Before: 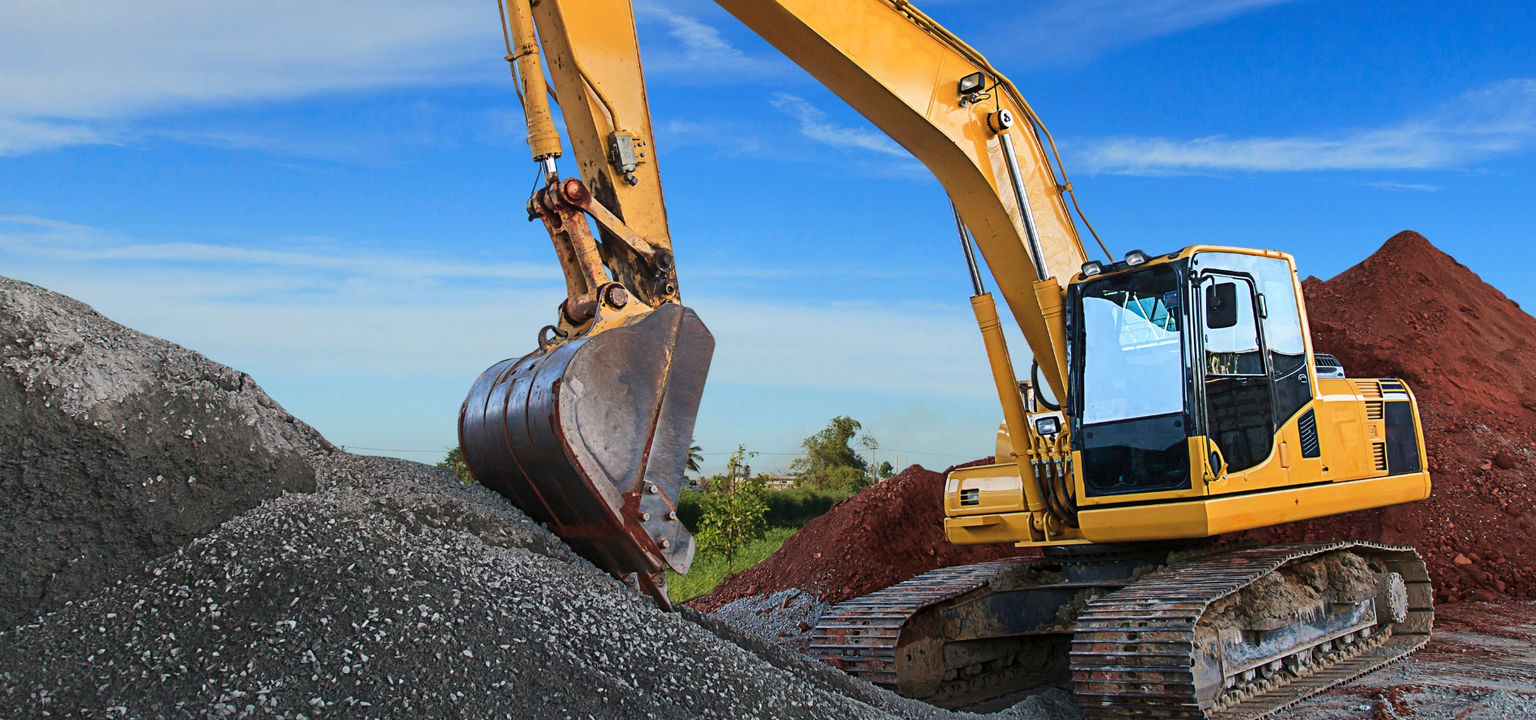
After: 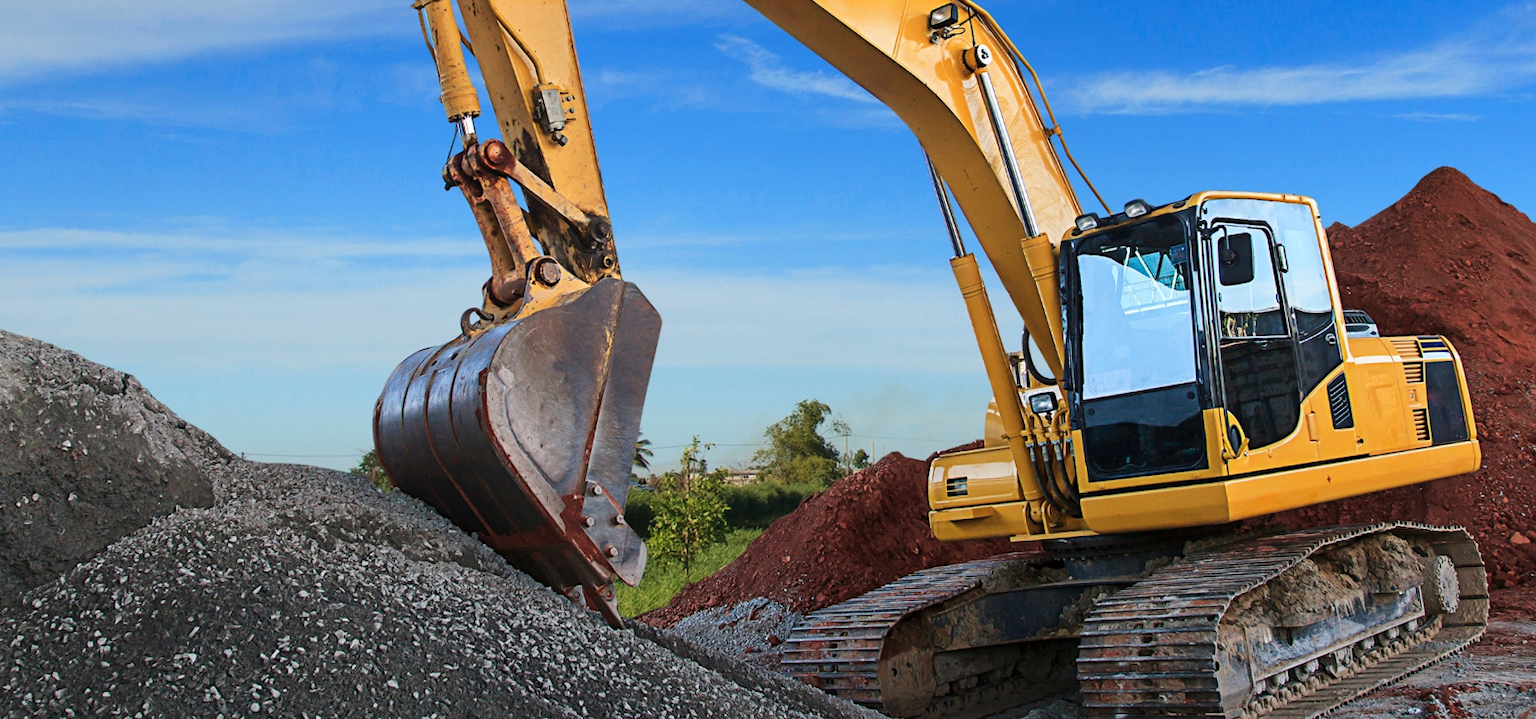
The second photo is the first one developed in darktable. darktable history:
crop and rotate: angle 1.96°, left 5.673%, top 5.673%
shadows and highlights: shadows 4.1, highlights -17.6, soften with gaussian
